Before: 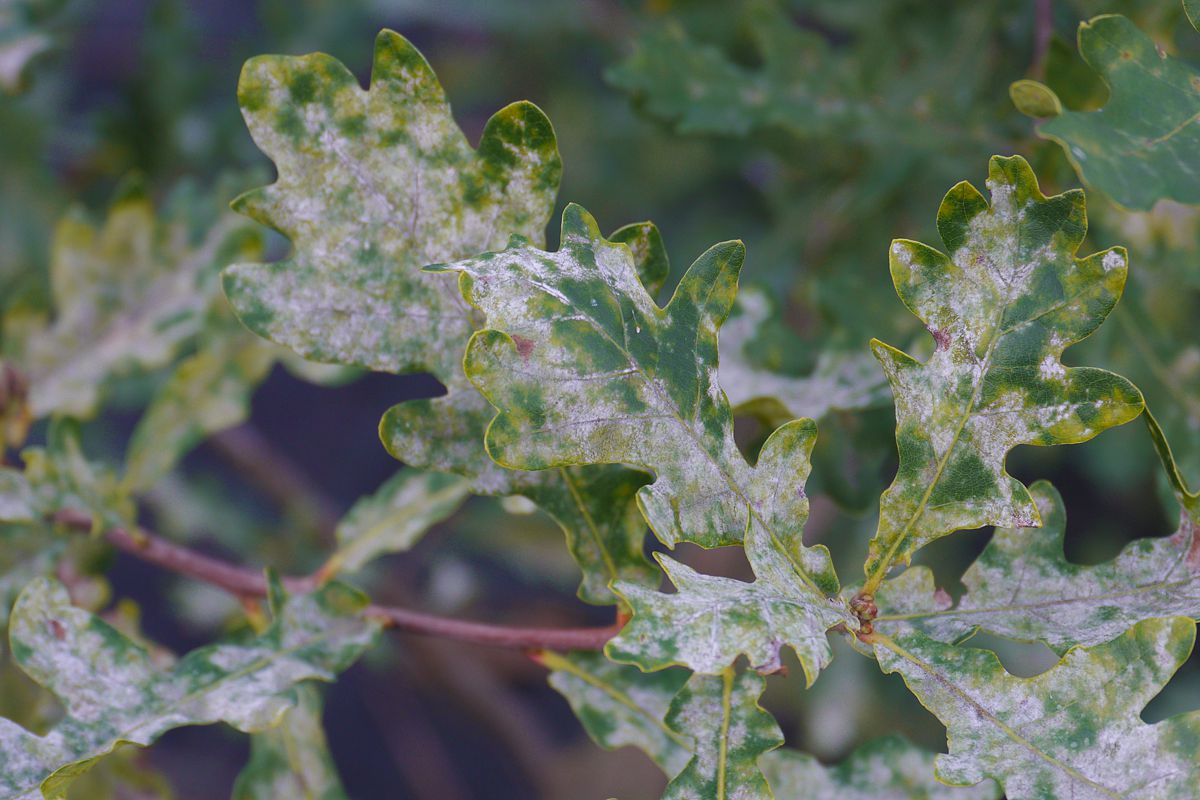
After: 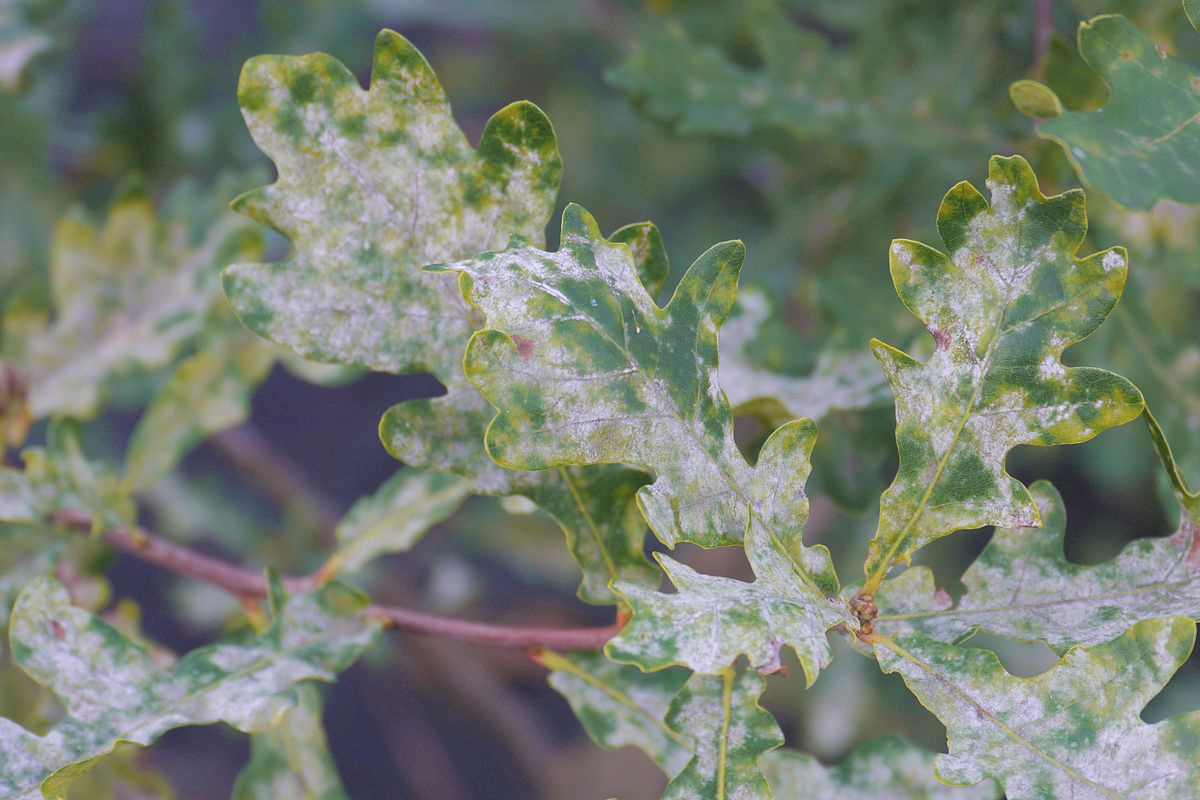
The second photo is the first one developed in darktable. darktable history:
contrast brightness saturation: brightness 0.133
